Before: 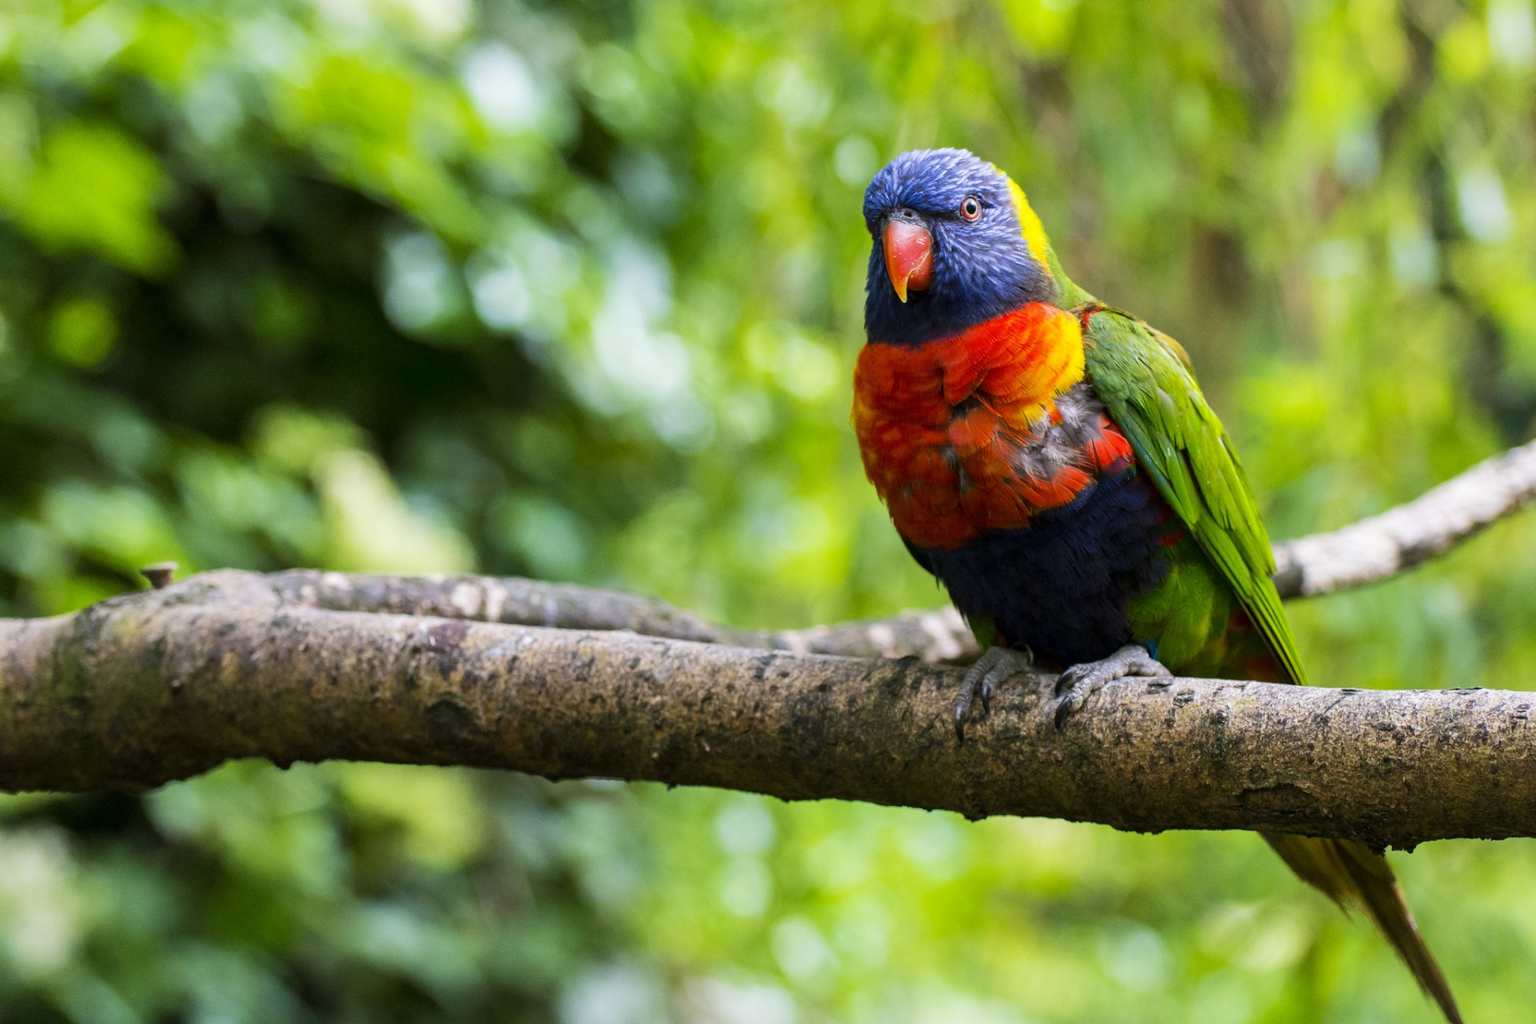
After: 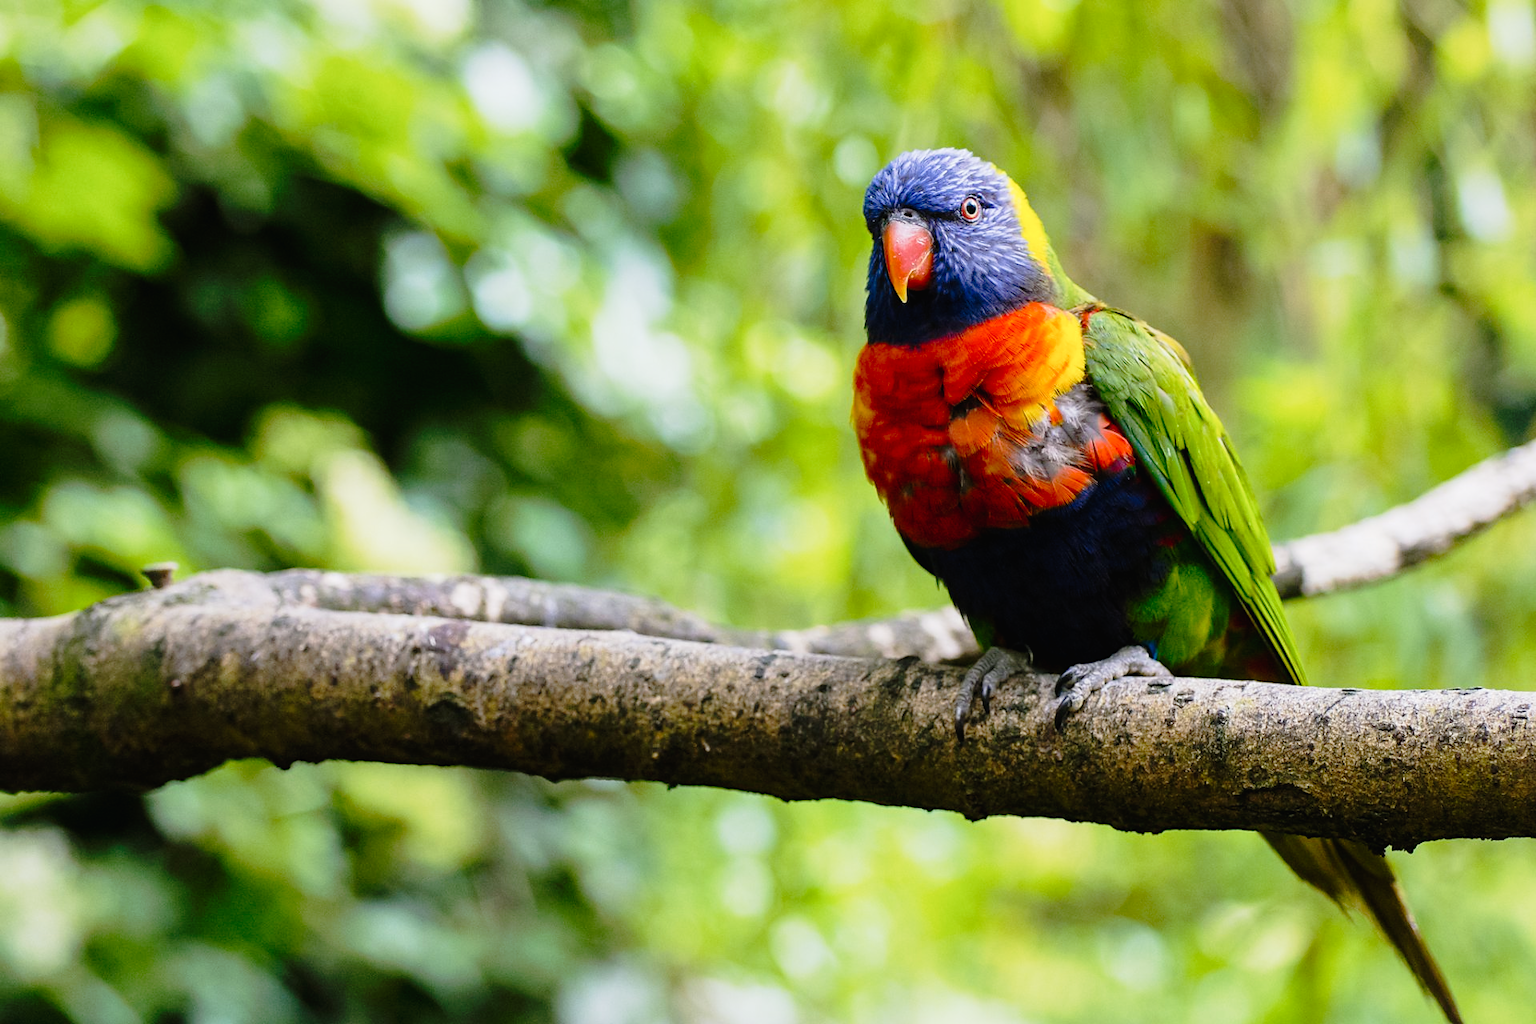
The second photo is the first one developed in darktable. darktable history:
sharpen: radius 1.45, amount 0.4, threshold 1.667
tone curve: curves: ch0 [(0.014, 0.013) (0.088, 0.043) (0.208, 0.176) (0.257, 0.267) (0.406, 0.483) (0.489, 0.556) (0.667, 0.73) (0.793, 0.851) (0.994, 0.974)]; ch1 [(0, 0) (0.161, 0.092) (0.35, 0.33) (0.392, 0.392) (0.457, 0.467) (0.505, 0.497) (0.537, 0.518) (0.553, 0.53) (0.58, 0.567) (0.739, 0.697) (1, 1)]; ch2 [(0, 0) (0.346, 0.362) (0.448, 0.419) (0.502, 0.499) (0.533, 0.517) (0.556, 0.533) (0.629, 0.619) (0.717, 0.678) (1, 1)], preserve colors none
